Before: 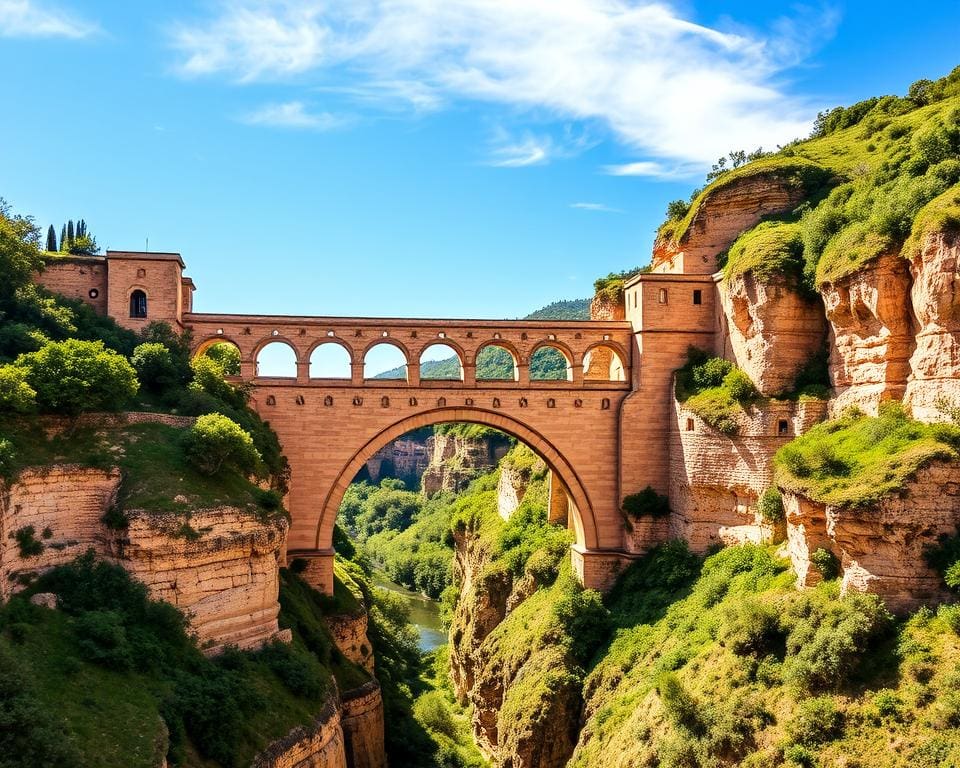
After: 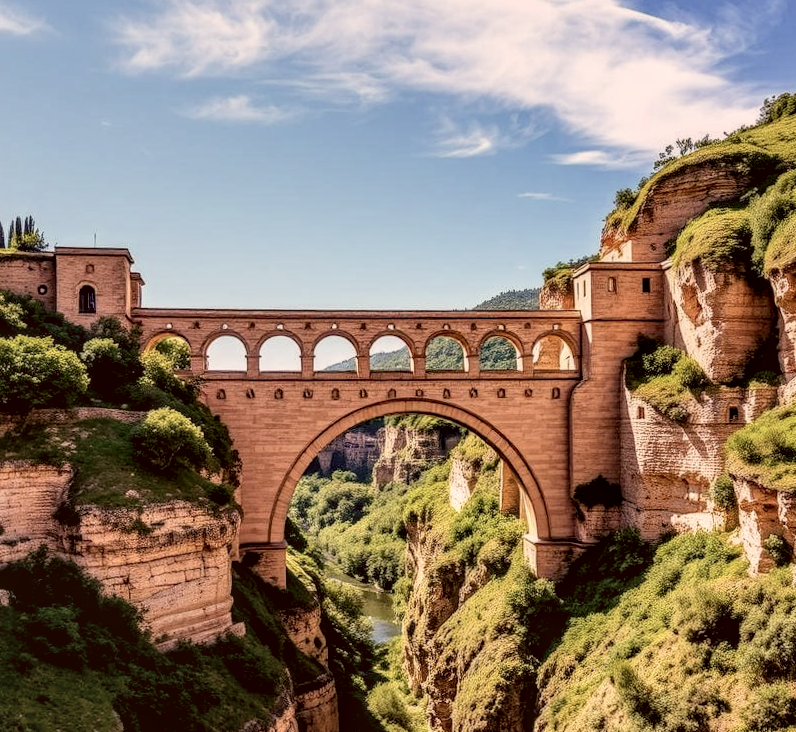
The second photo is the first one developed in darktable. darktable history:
crop and rotate: angle 0.767°, left 4.469%, top 0.419%, right 11.164%, bottom 2.643%
color balance rgb: power › chroma 0.983%, power › hue 254.42°, global offset › luminance -0.241%, perceptual saturation grading › global saturation 0.657%
local contrast: detail 160%
exposure: black level correction 0.006, exposure -0.226 EV, compensate highlight preservation false
contrast brightness saturation: contrast -0.149, brightness 0.044, saturation -0.115
color correction: highlights a* 10.26, highlights b* 9.69, shadows a* 8.84, shadows b* 8.17, saturation 0.788
color calibration: illuminant same as pipeline (D50), adaptation none (bypass), x 0.332, y 0.334, temperature 5003.38 K
